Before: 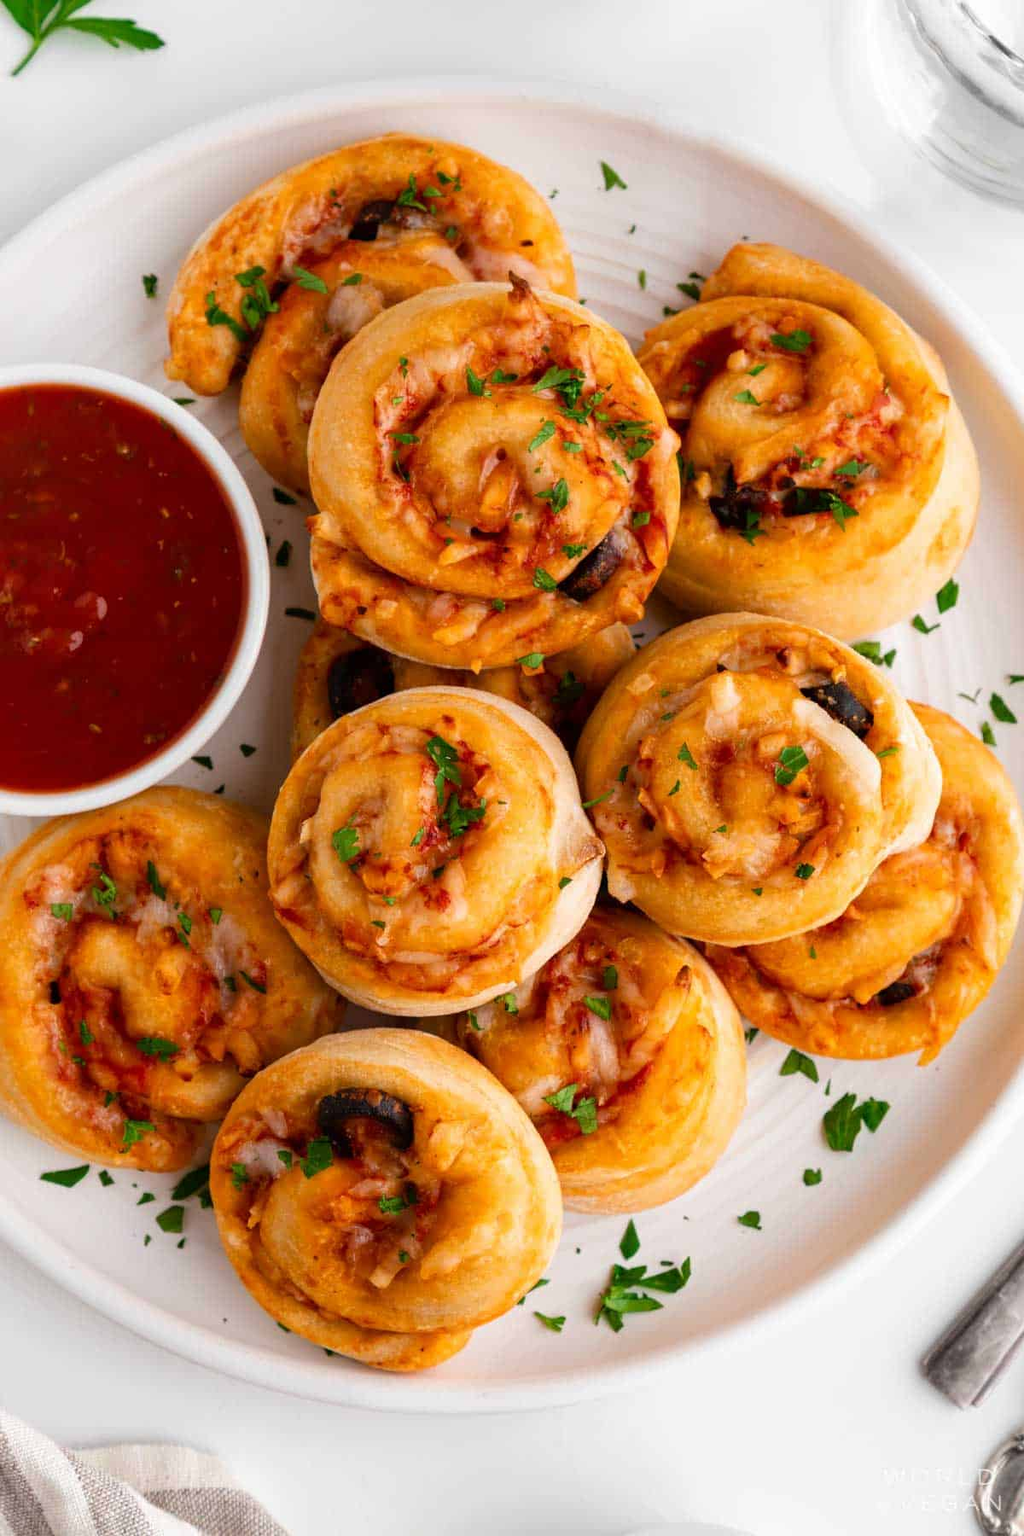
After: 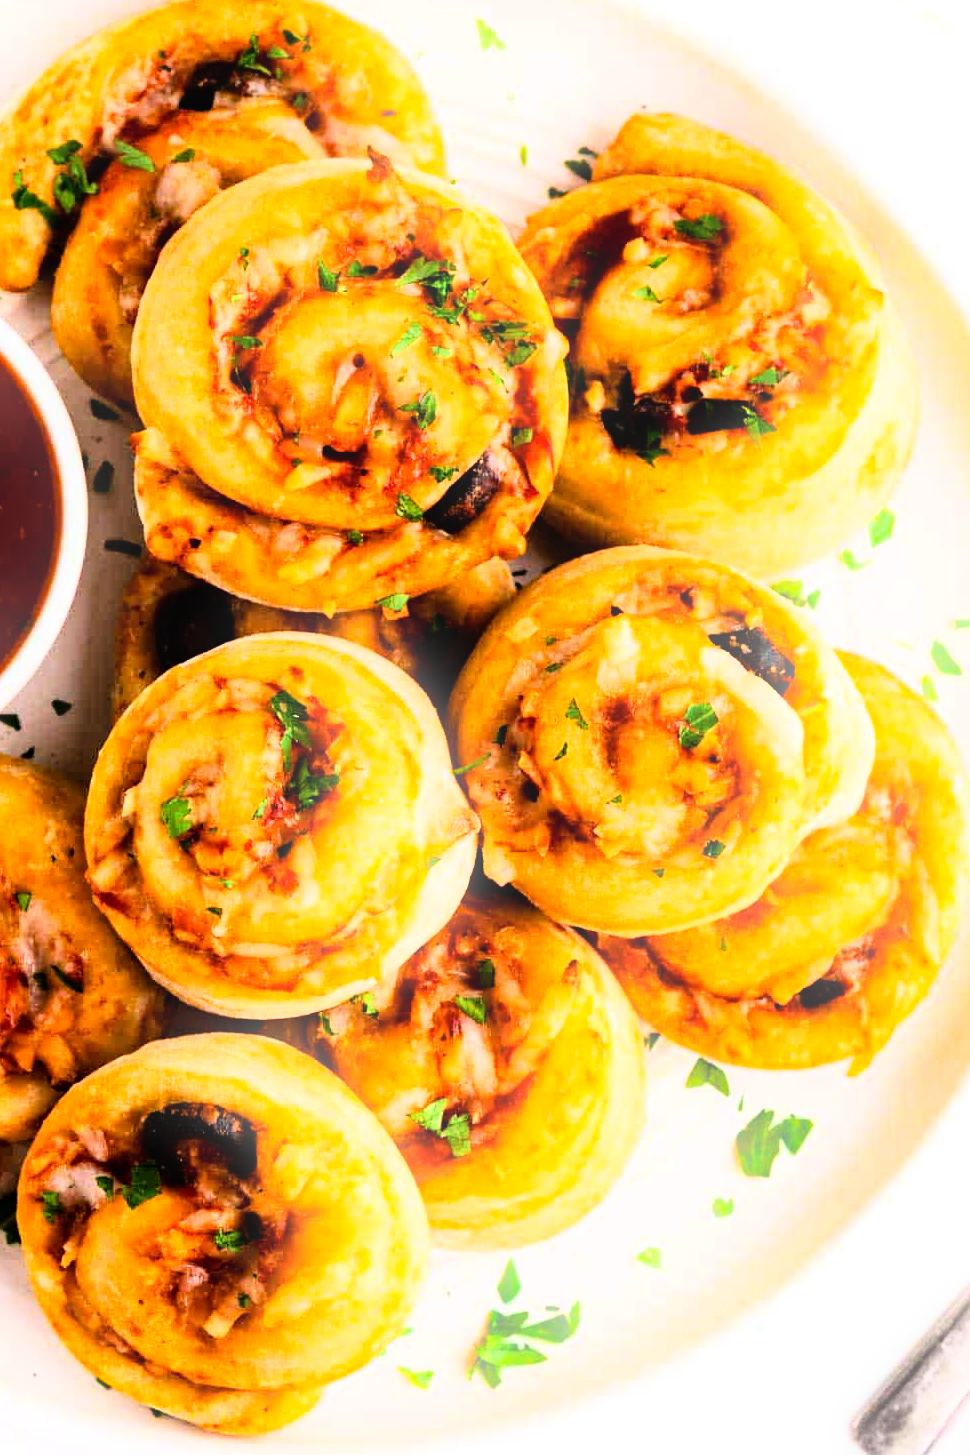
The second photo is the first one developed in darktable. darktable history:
bloom: size 9%, threshold 100%, strength 7%
crop: left 19.159%, top 9.58%, bottom 9.58%
rgb curve: curves: ch0 [(0, 0) (0.21, 0.15) (0.24, 0.21) (0.5, 0.75) (0.75, 0.96) (0.89, 0.99) (1, 1)]; ch1 [(0, 0.02) (0.21, 0.13) (0.25, 0.2) (0.5, 0.67) (0.75, 0.9) (0.89, 0.97) (1, 1)]; ch2 [(0, 0.02) (0.21, 0.13) (0.25, 0.2) (0.5, 0.67) (0.75, 0.9) (0.89, 0.97) (1, 1)], compensate middle gray true
haze removal: strength 0.29, distance 0.25, compatibility mode true, adaptive false
